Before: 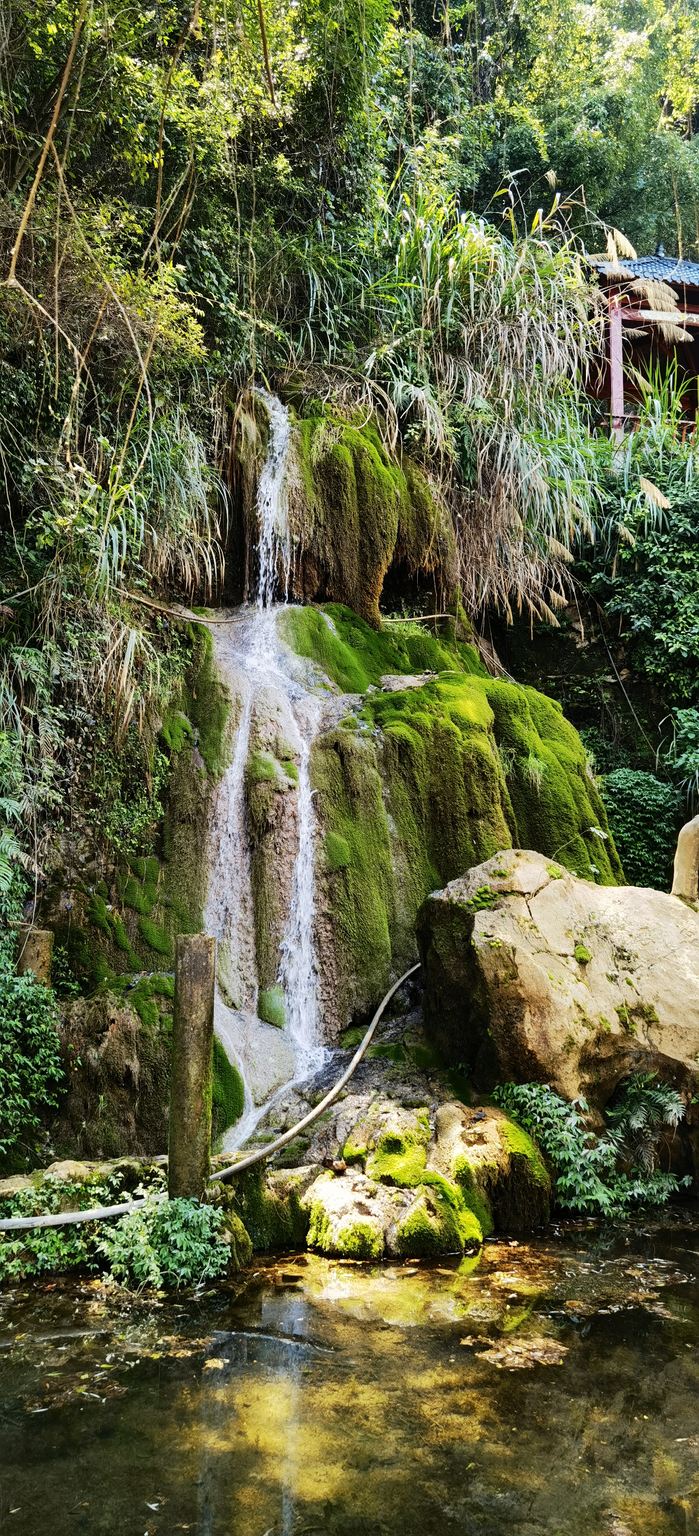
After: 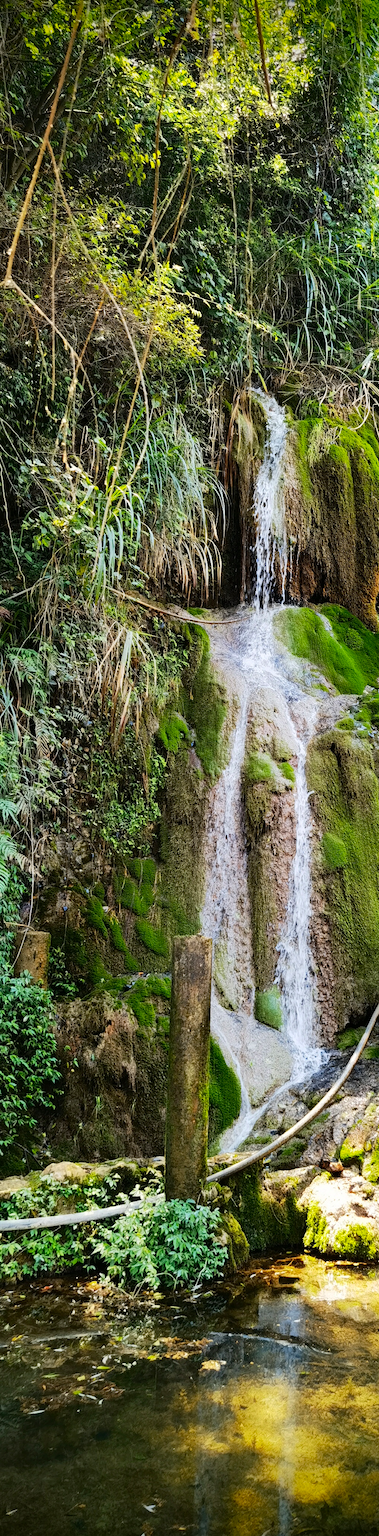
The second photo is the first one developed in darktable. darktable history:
crop: left 0.584%, right 45.173%, bottom 0.084%
vignetting: fall-off start 87.96%, fall-off radius 24.27%, brightness -0.984, saturation 0.49
